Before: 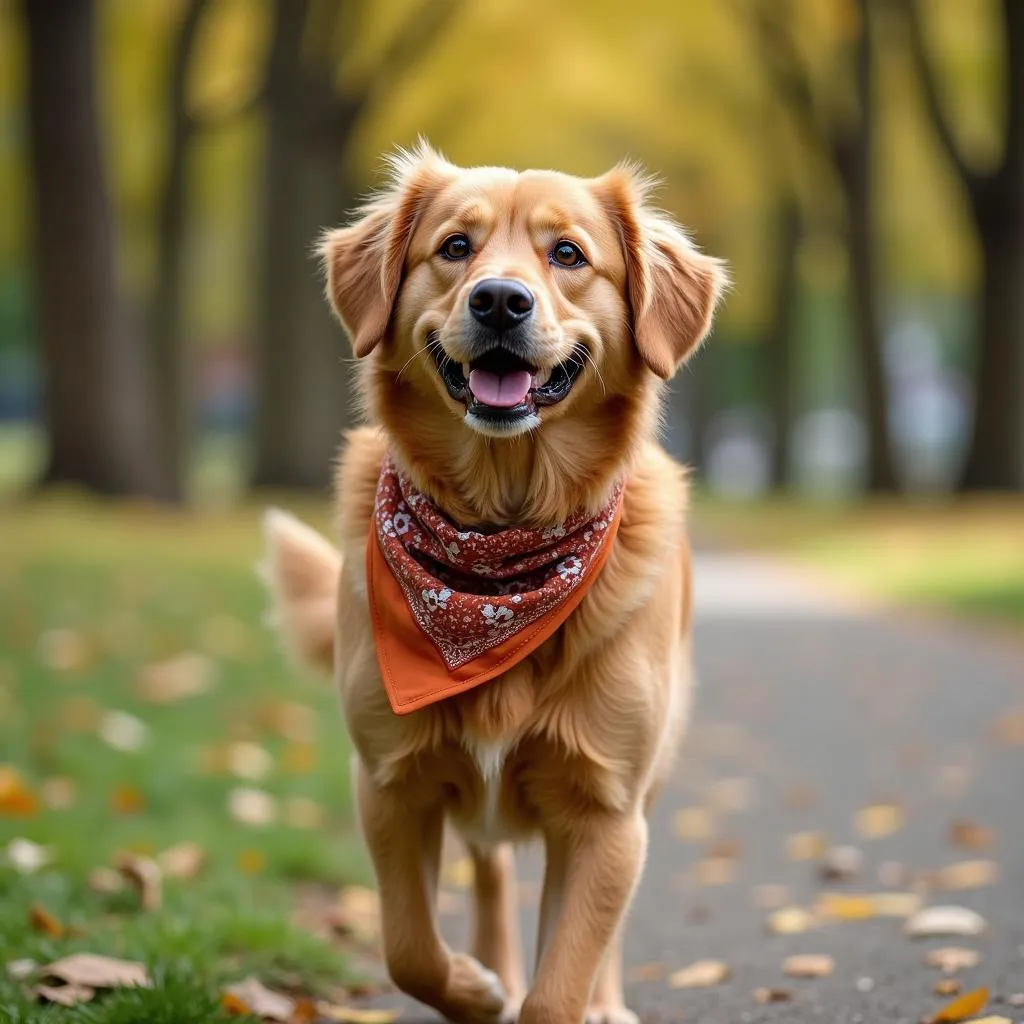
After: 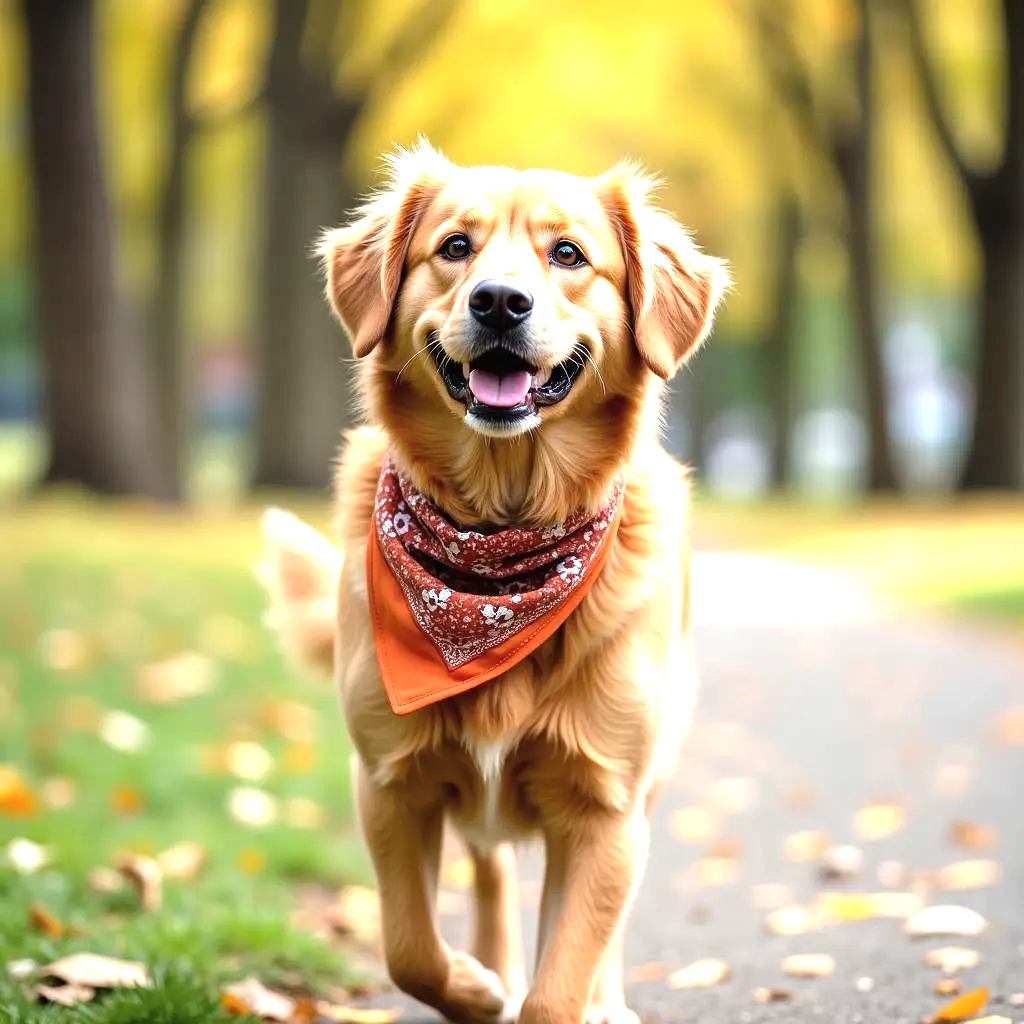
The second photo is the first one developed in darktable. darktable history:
exposure: black level correction -0.001, exposure 0.535 EV, compensate highlight preservation false
tone equalizer: -8 EV -0.731 EV, -7 EV -0.692 EV, -6 EV -0.605 EV, -5 EV -0.372 EV, -3 EV 0.387 EV, -2 EV 0.6 EV, -1 EV 0.68 EV, +0 EV 0.758 EV
